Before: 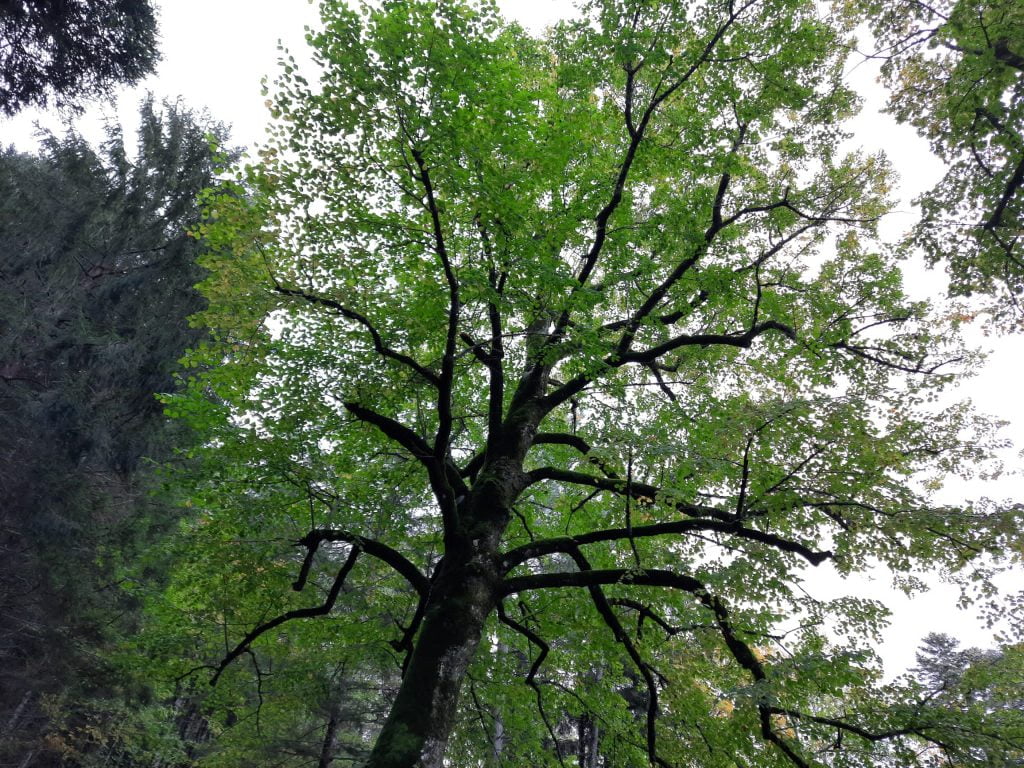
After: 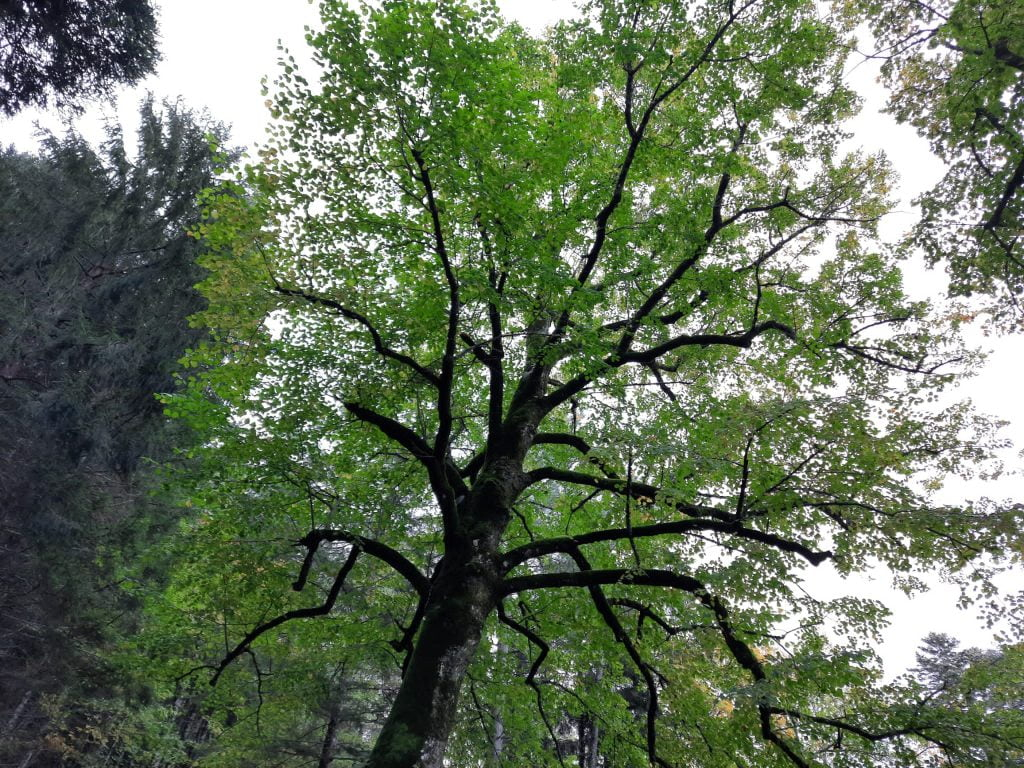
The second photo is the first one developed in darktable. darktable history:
shadows and highlights: shadows 32.14, highlights -31.36, soften with gaussian
